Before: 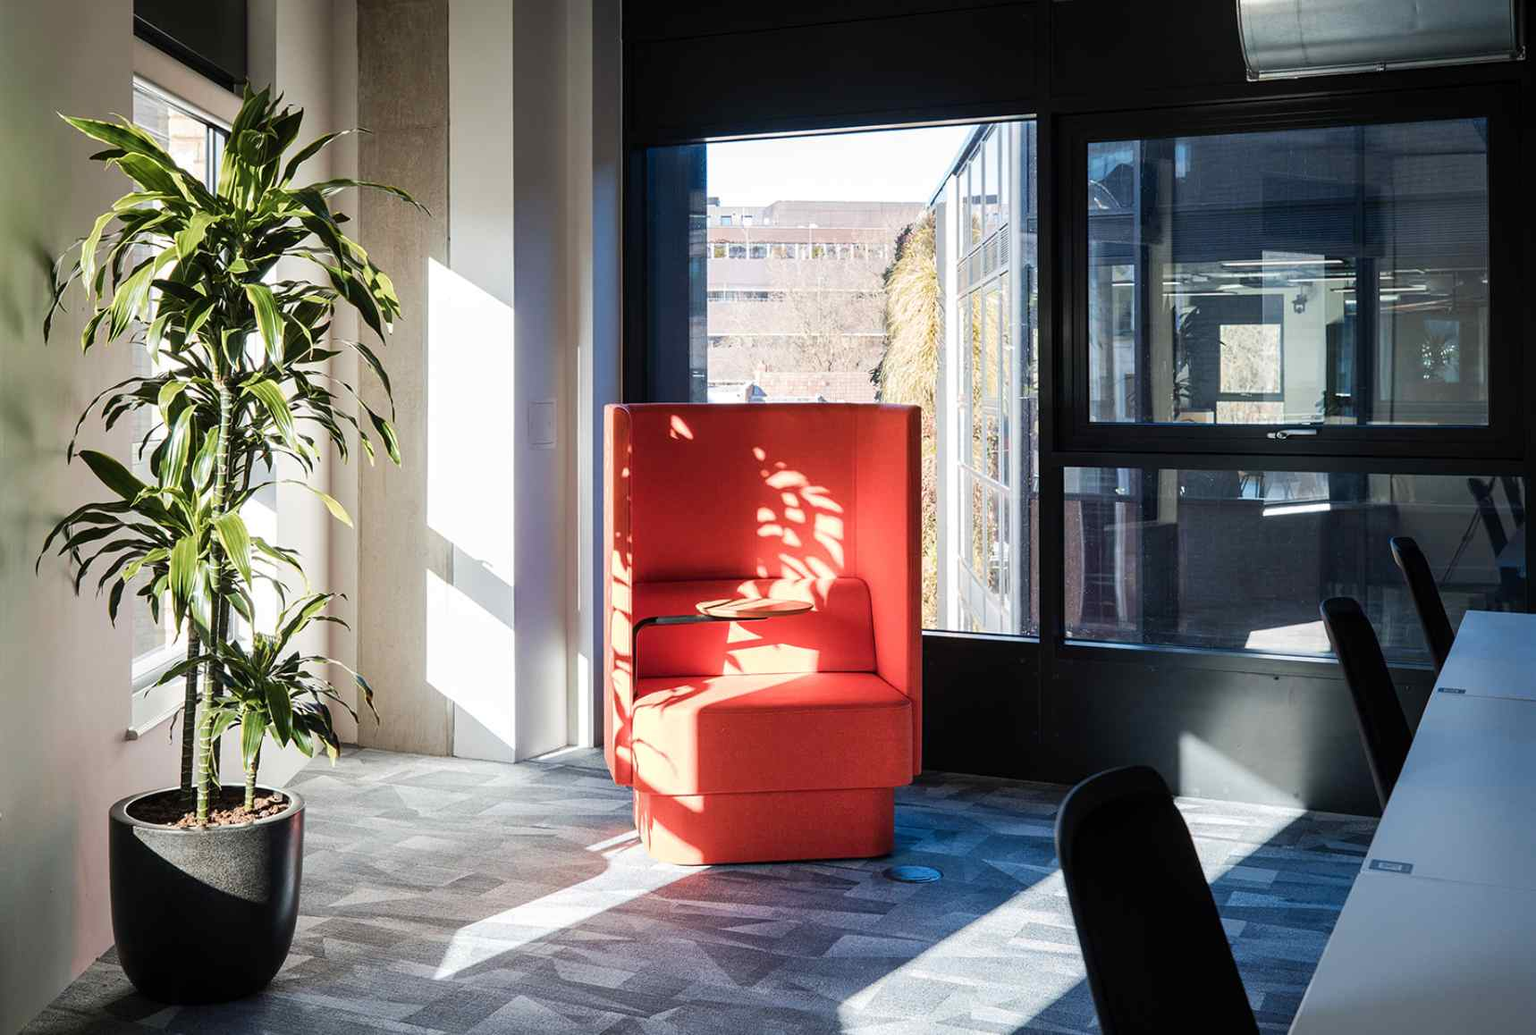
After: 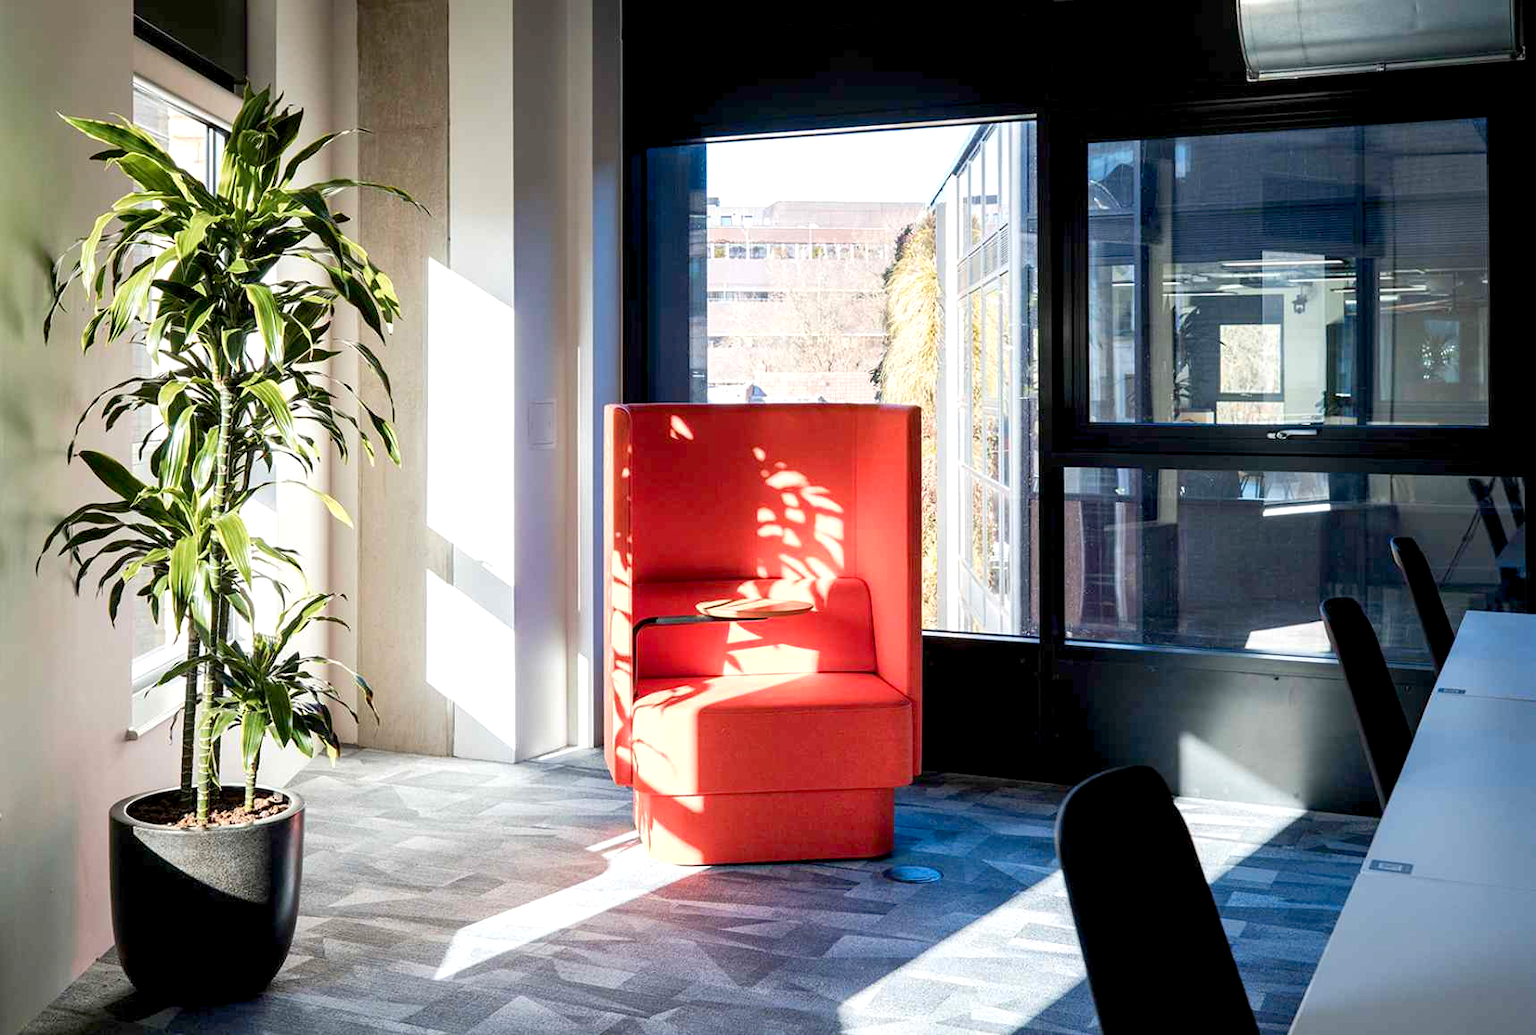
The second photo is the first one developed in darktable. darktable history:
exposure: black level correction 0.005, exposure 0.284 EV, compensate highlight preservation false
levels: black 0.078%, white 99.96%, levels [0, 0.478, 1]
